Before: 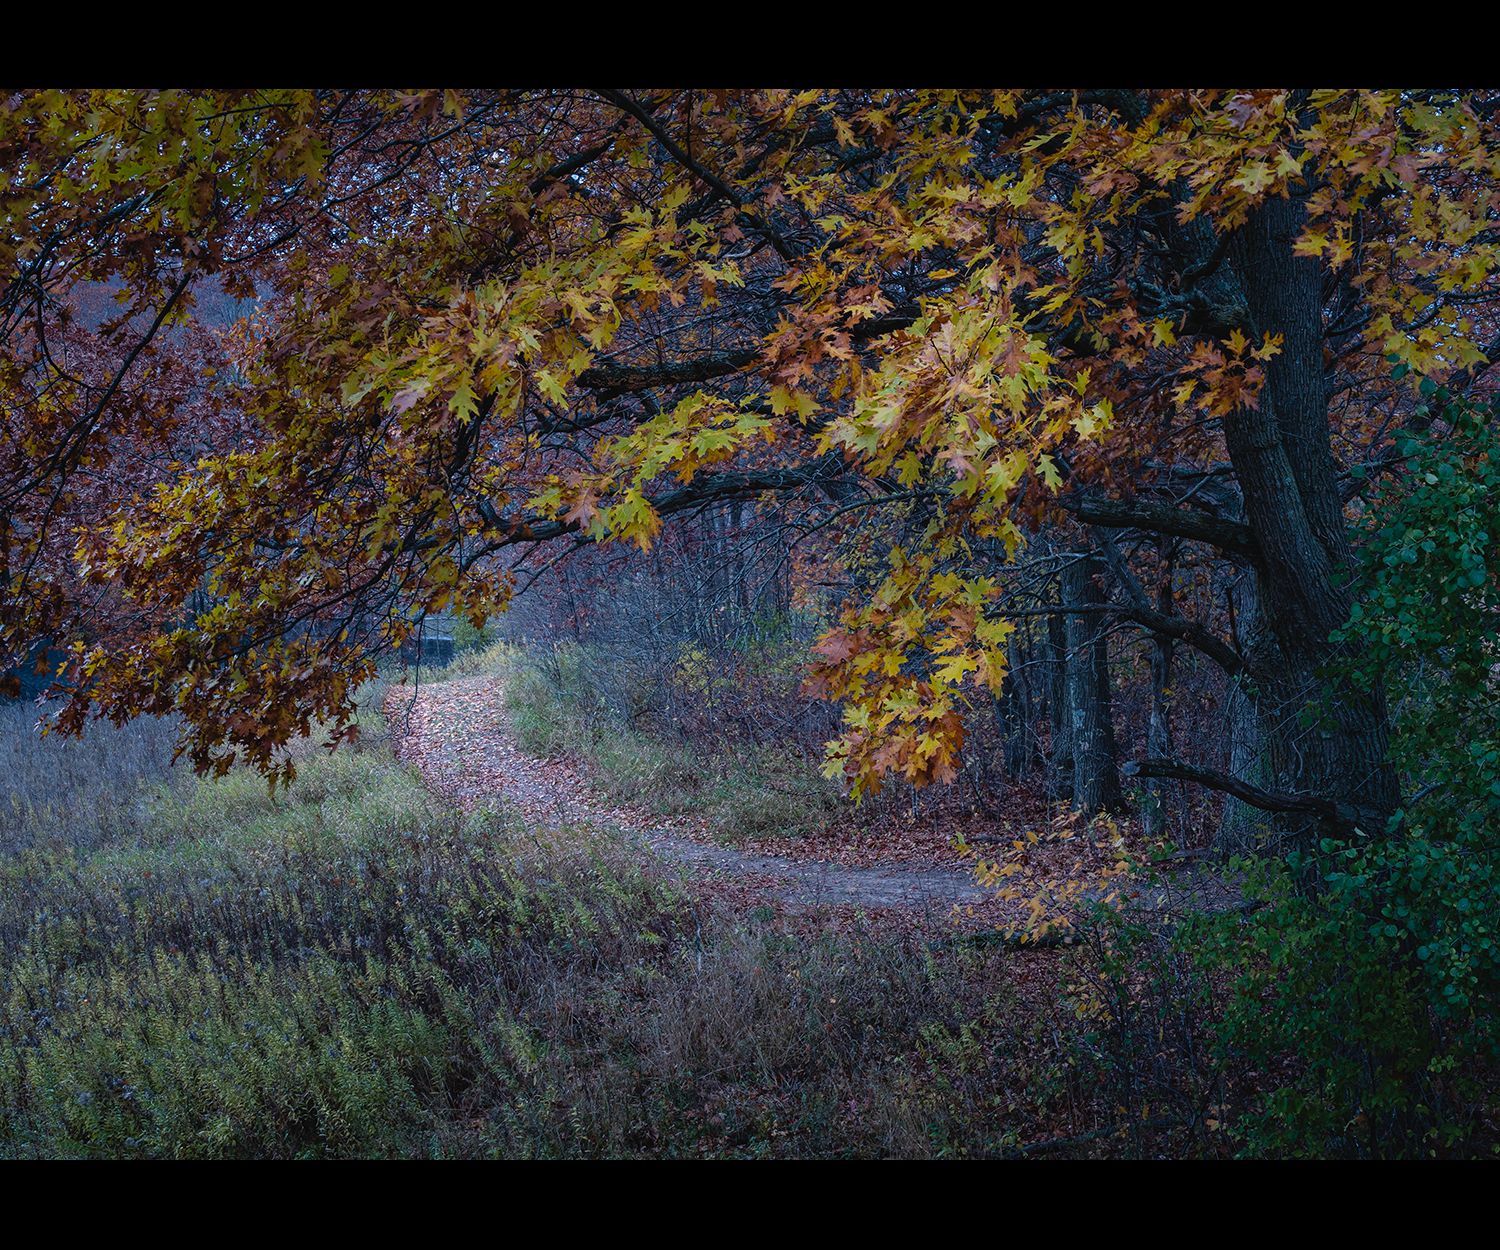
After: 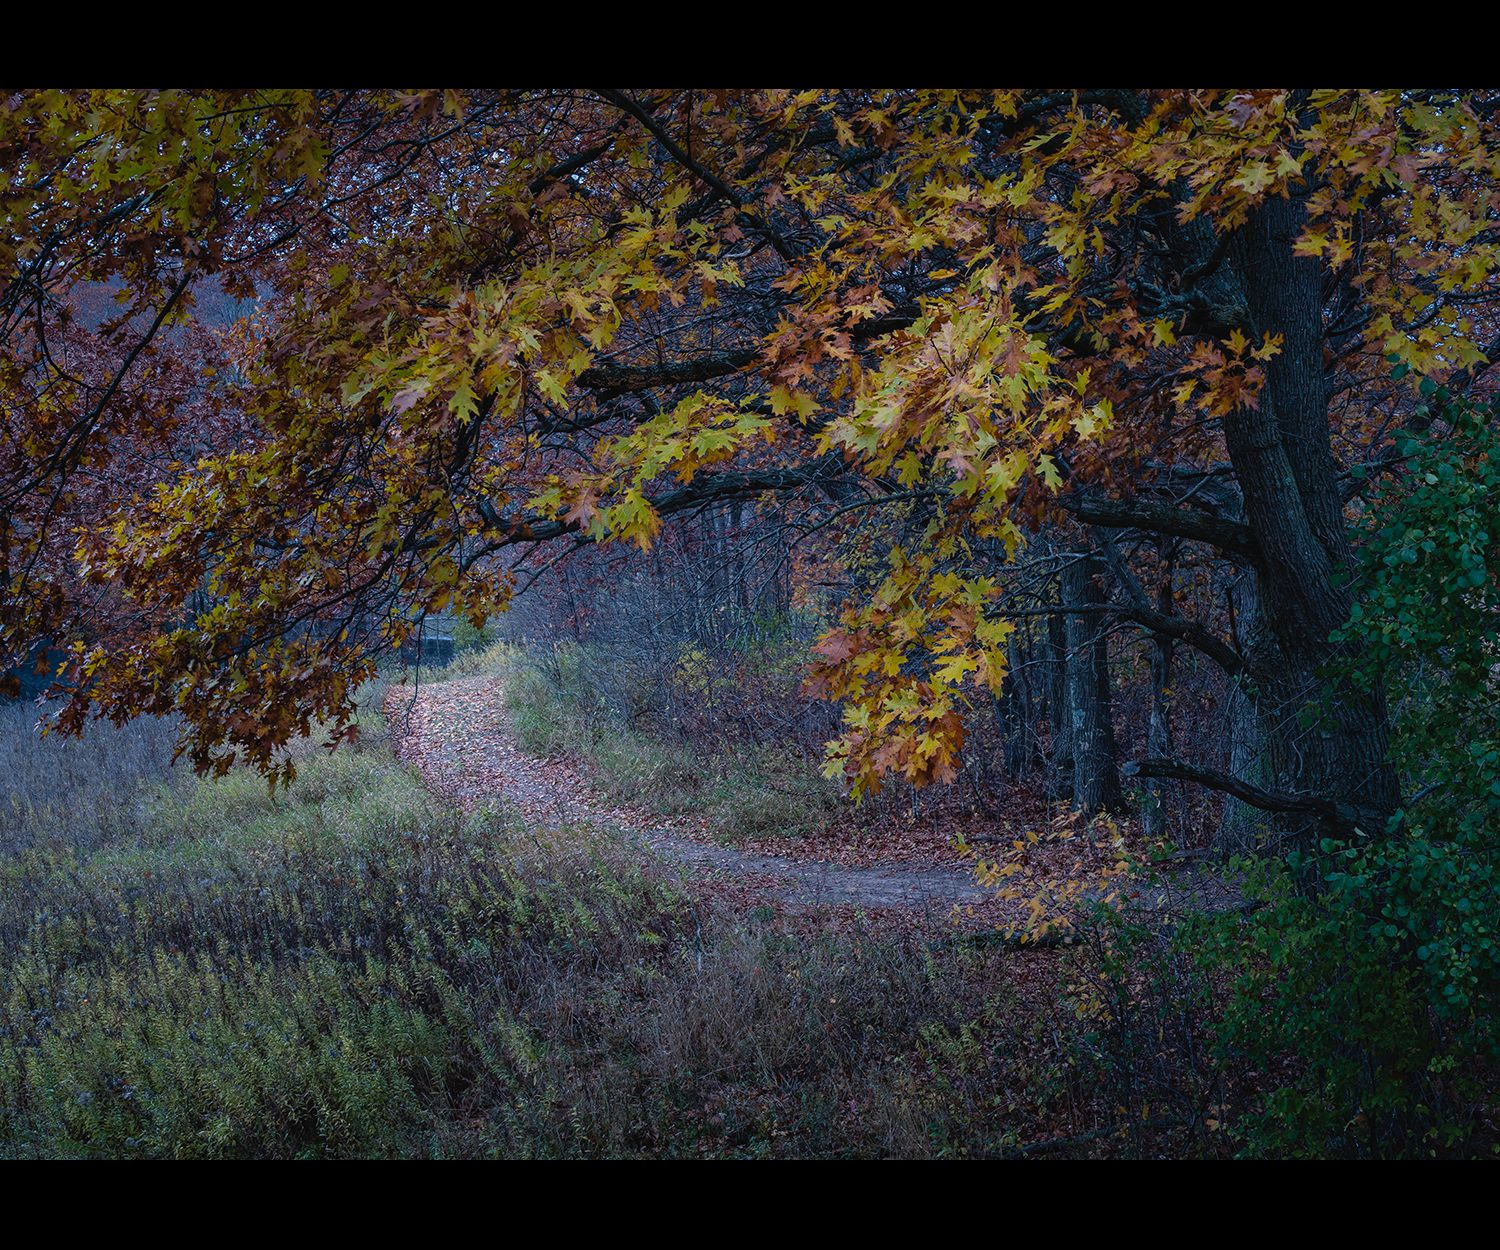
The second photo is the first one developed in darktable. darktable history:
exposure: exposure -0.153 EV, compensate exposure bias true, compensate highlight preservation false
